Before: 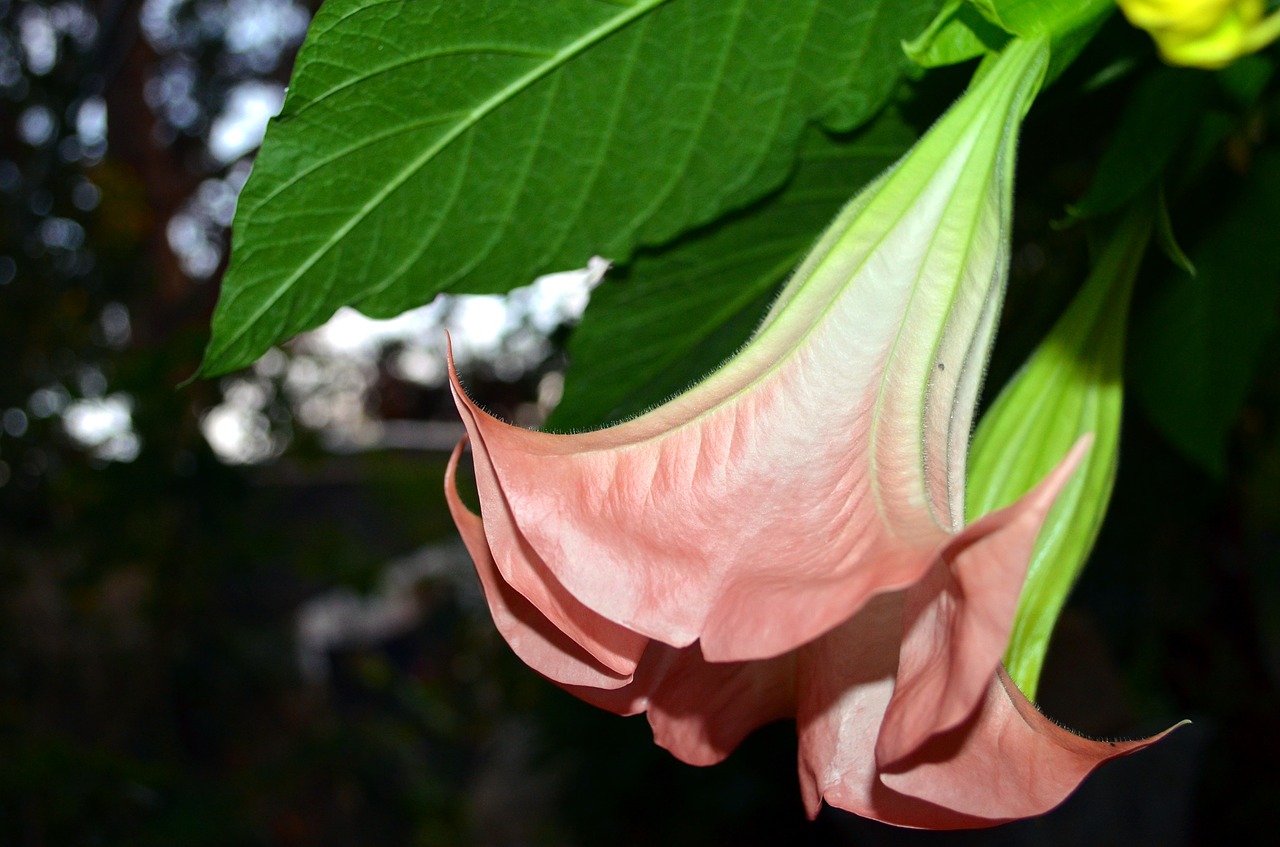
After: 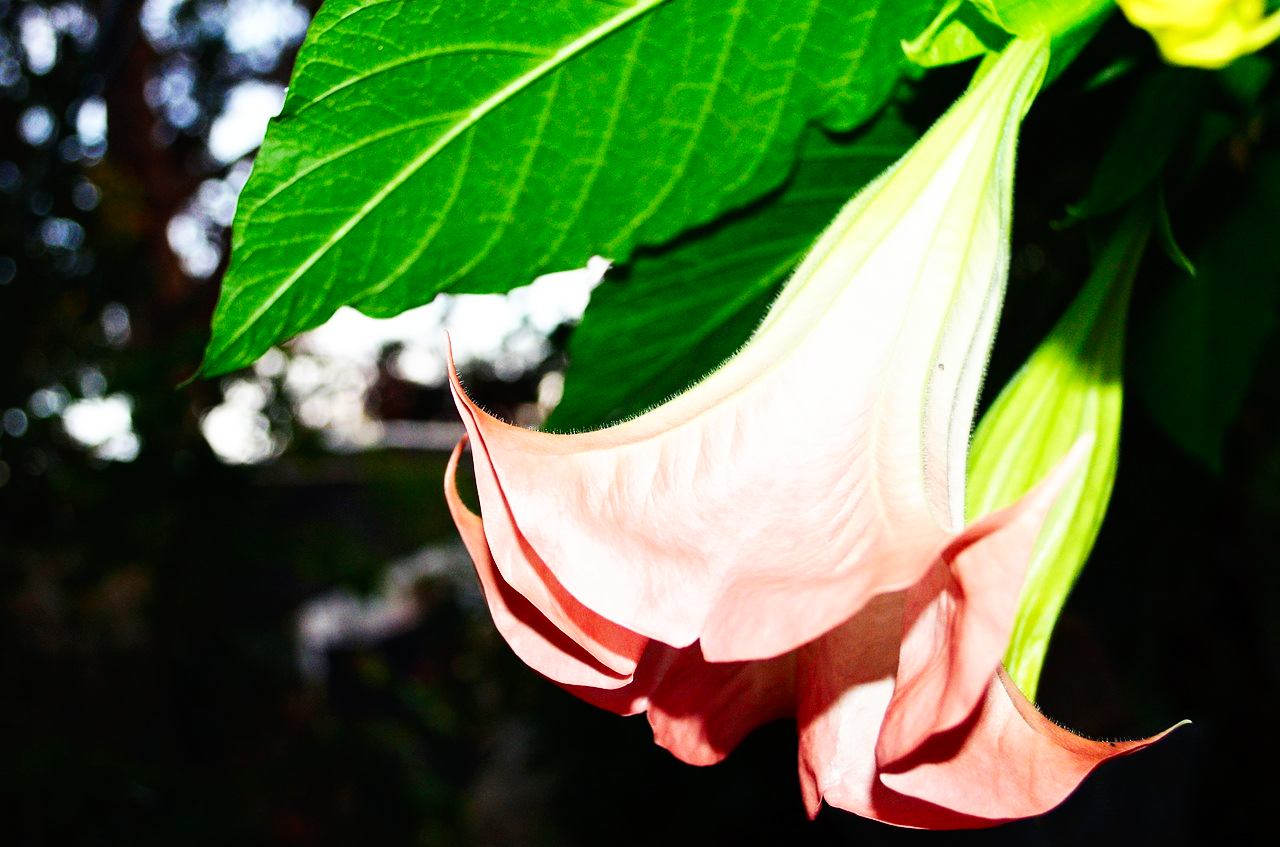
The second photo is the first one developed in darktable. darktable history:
base curve: curves: ch0 [(0, 0) (0.007, 0.004) (0.027, 0.03) (0.046, 0.07) (0.207, 0.54) (0.442, 0.872) (0.673, 0.972) (1, 1)], preserve colors none
rotate and perspective: automatic cropping original format, crop left 0, crop top 0
